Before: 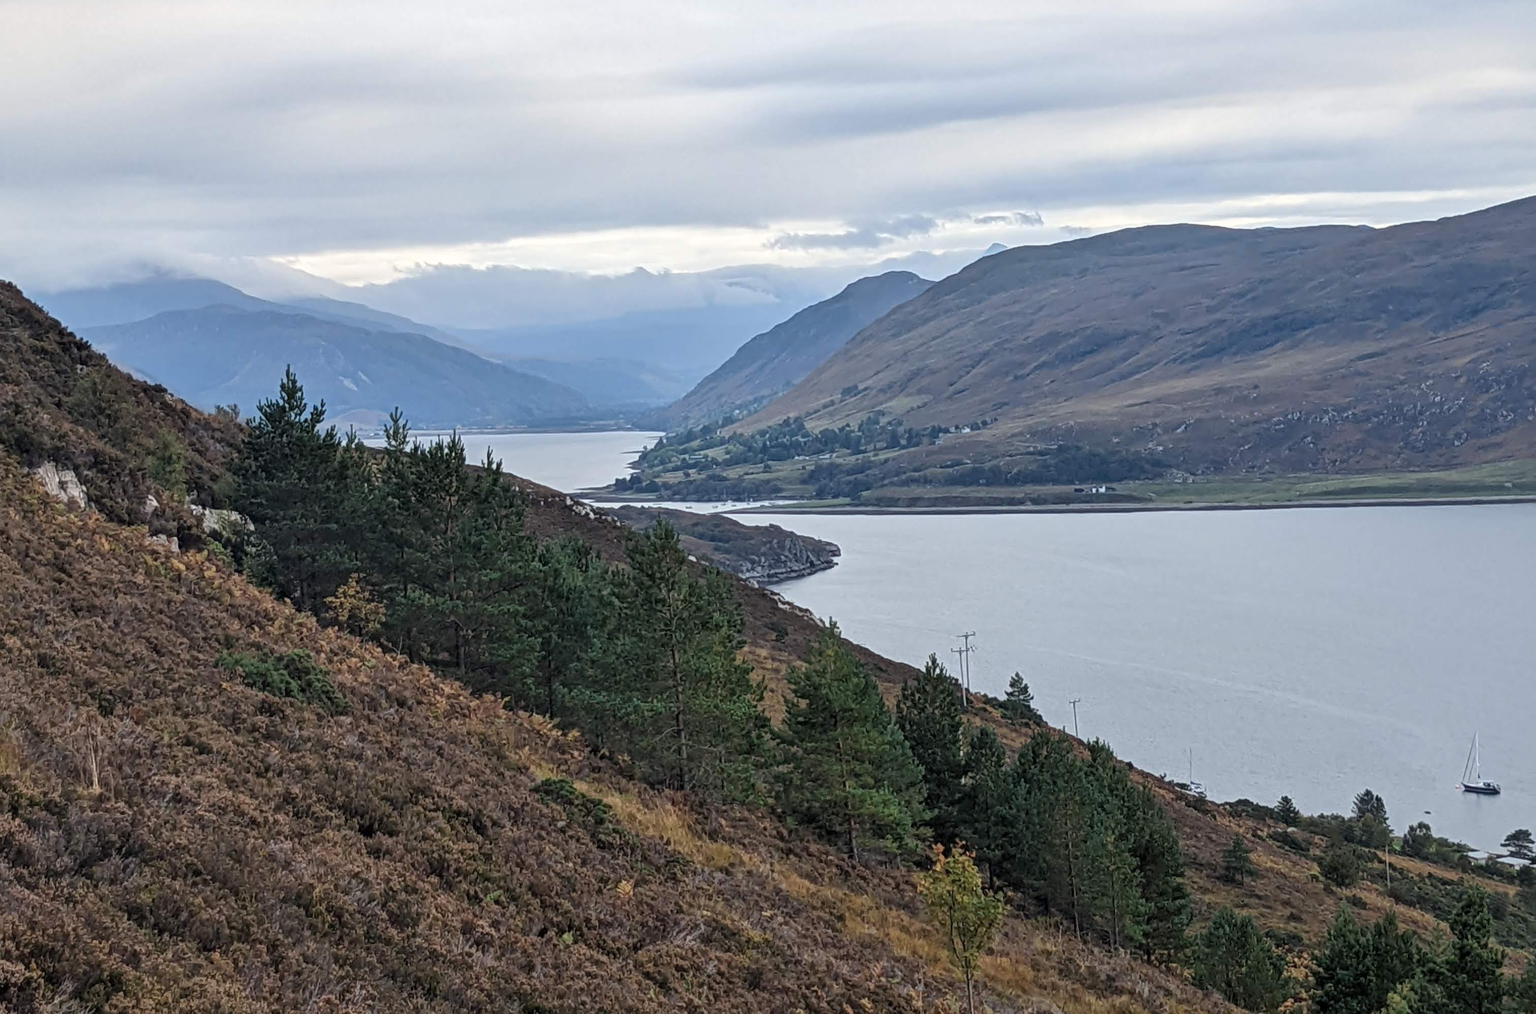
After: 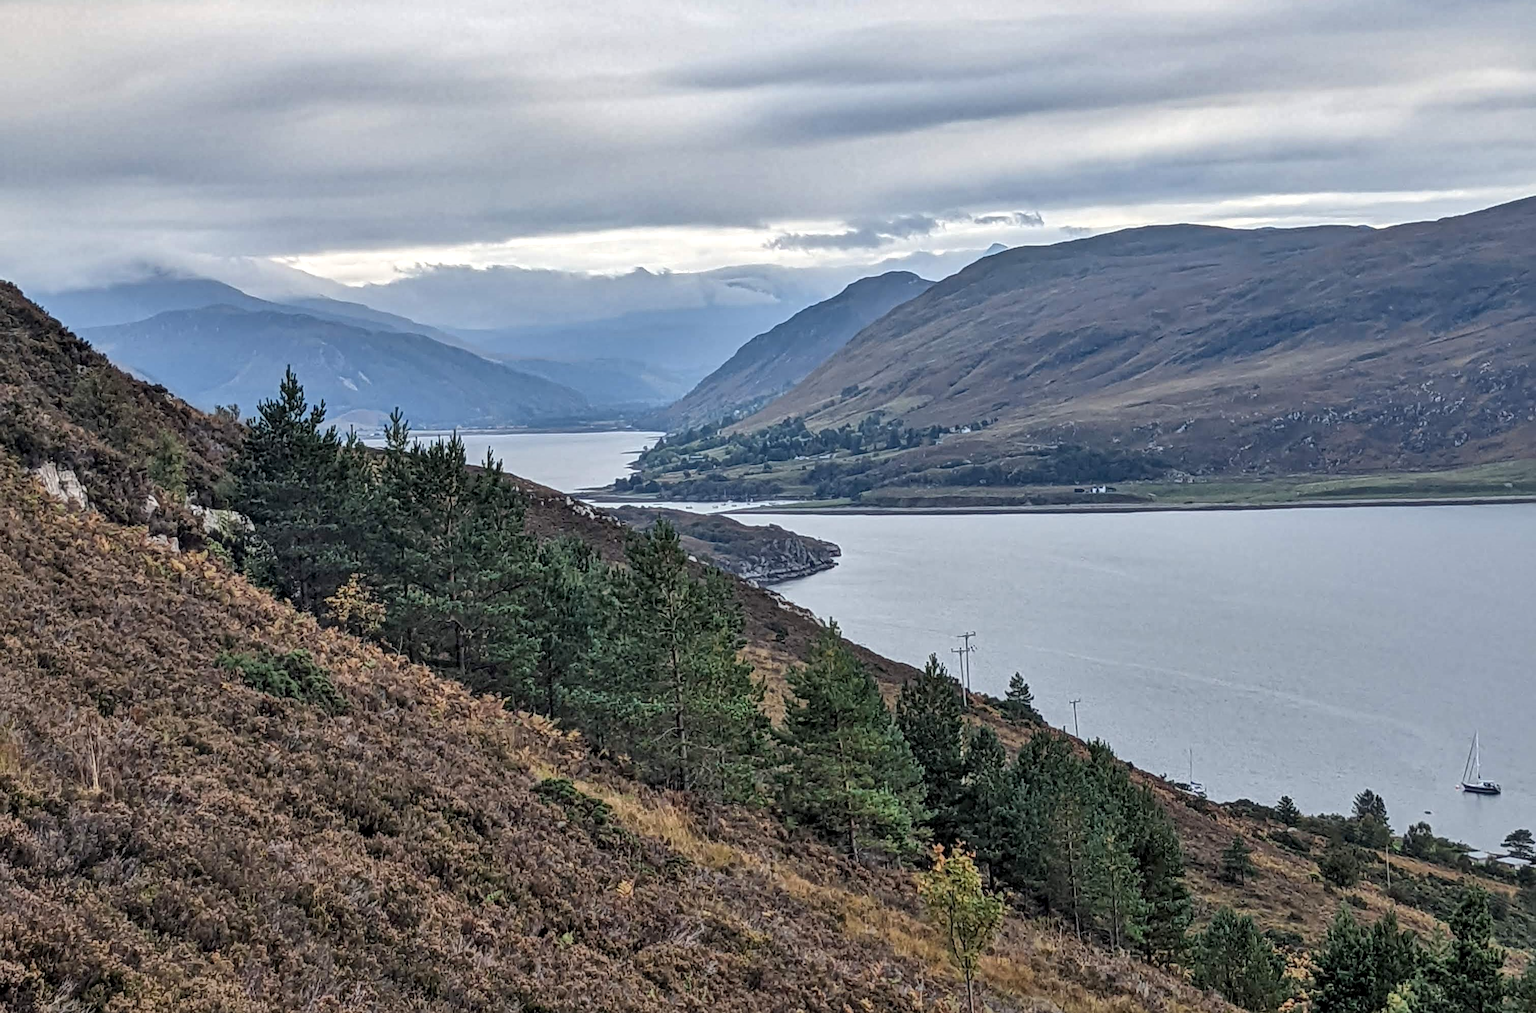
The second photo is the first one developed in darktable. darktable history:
local contrast: on, module defaults
sharpen: amount 0.2
shadows and highlights: soften with gaussian
